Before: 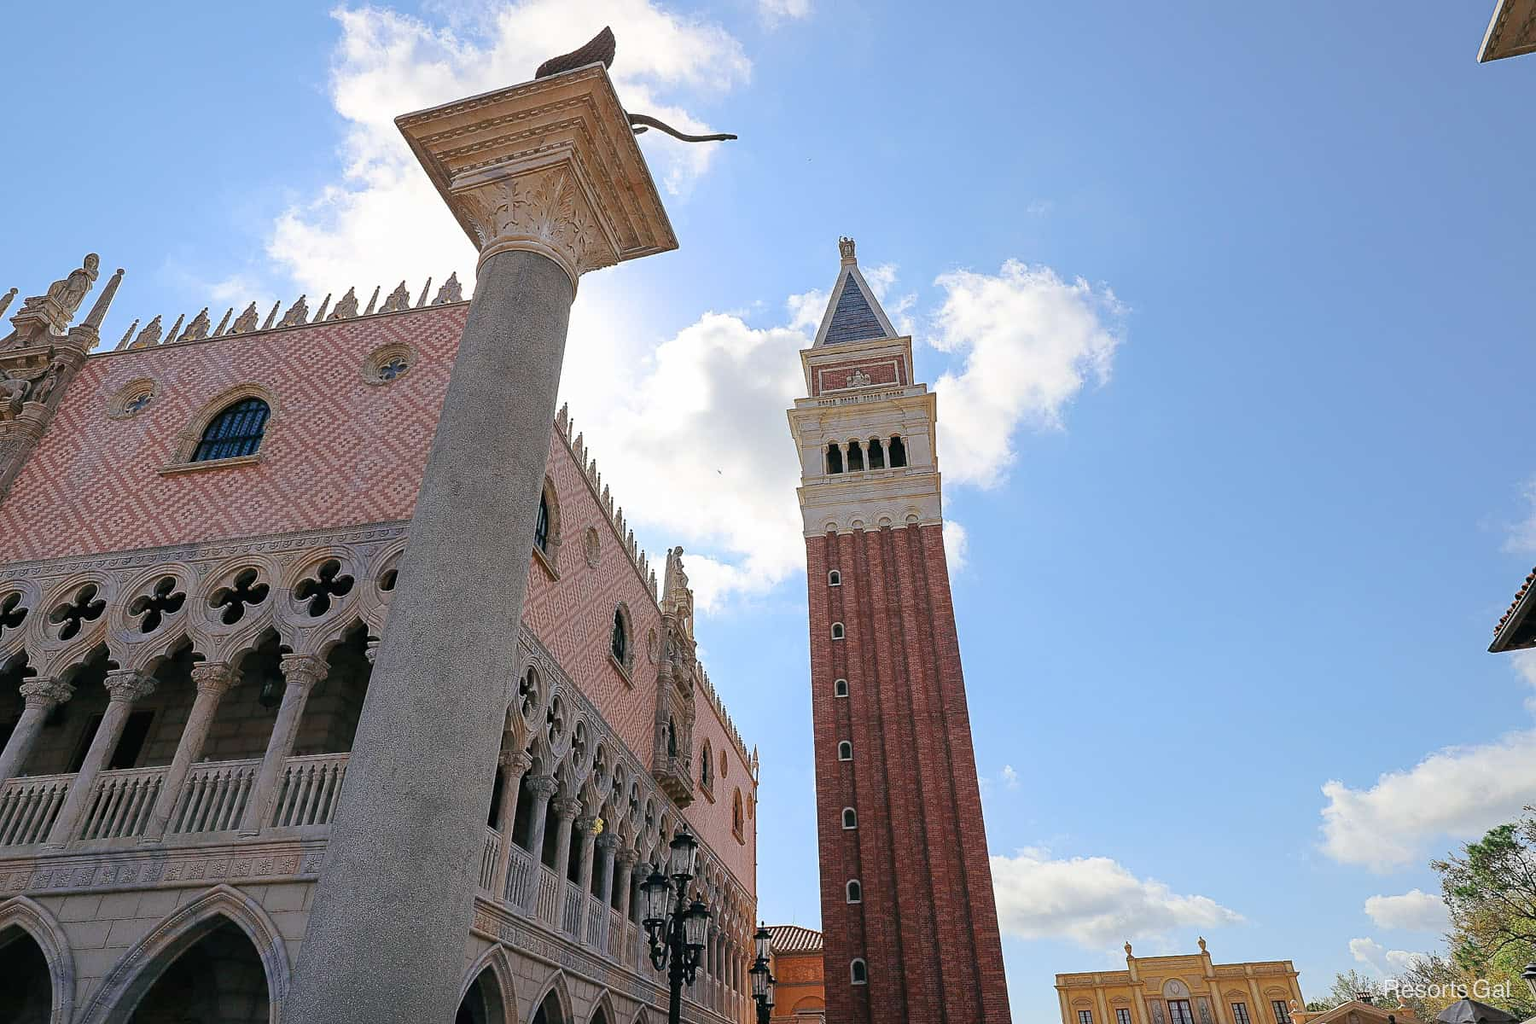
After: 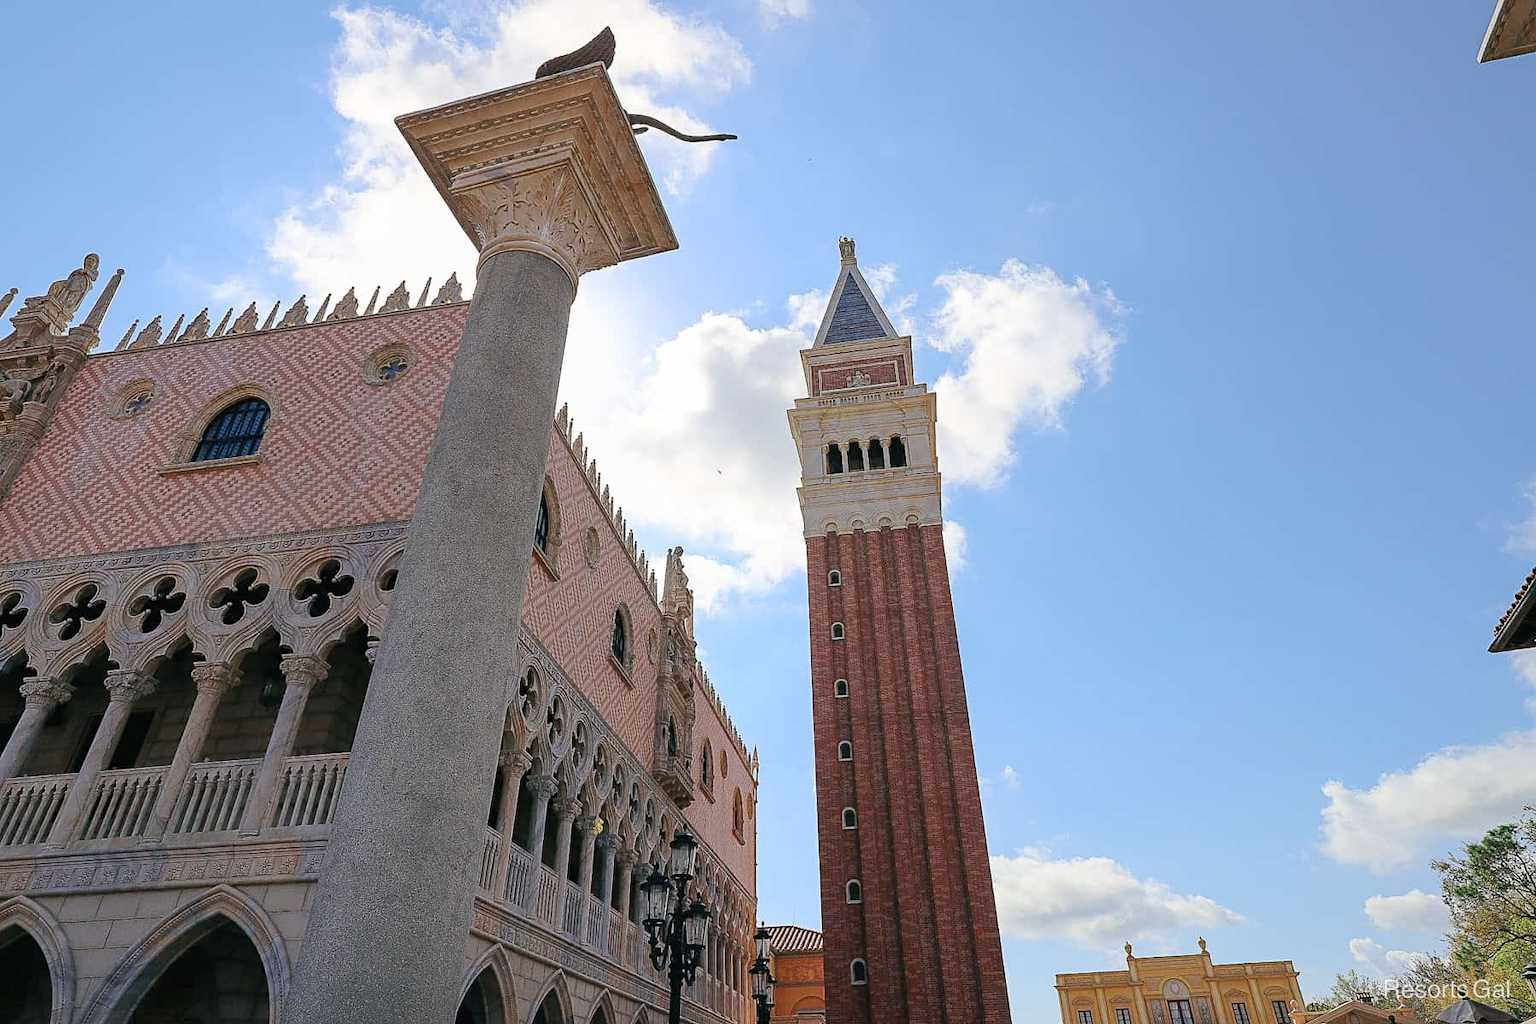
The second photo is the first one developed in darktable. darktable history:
white balance: red 1, blue 1
exposure: compensate highlight preservation false
